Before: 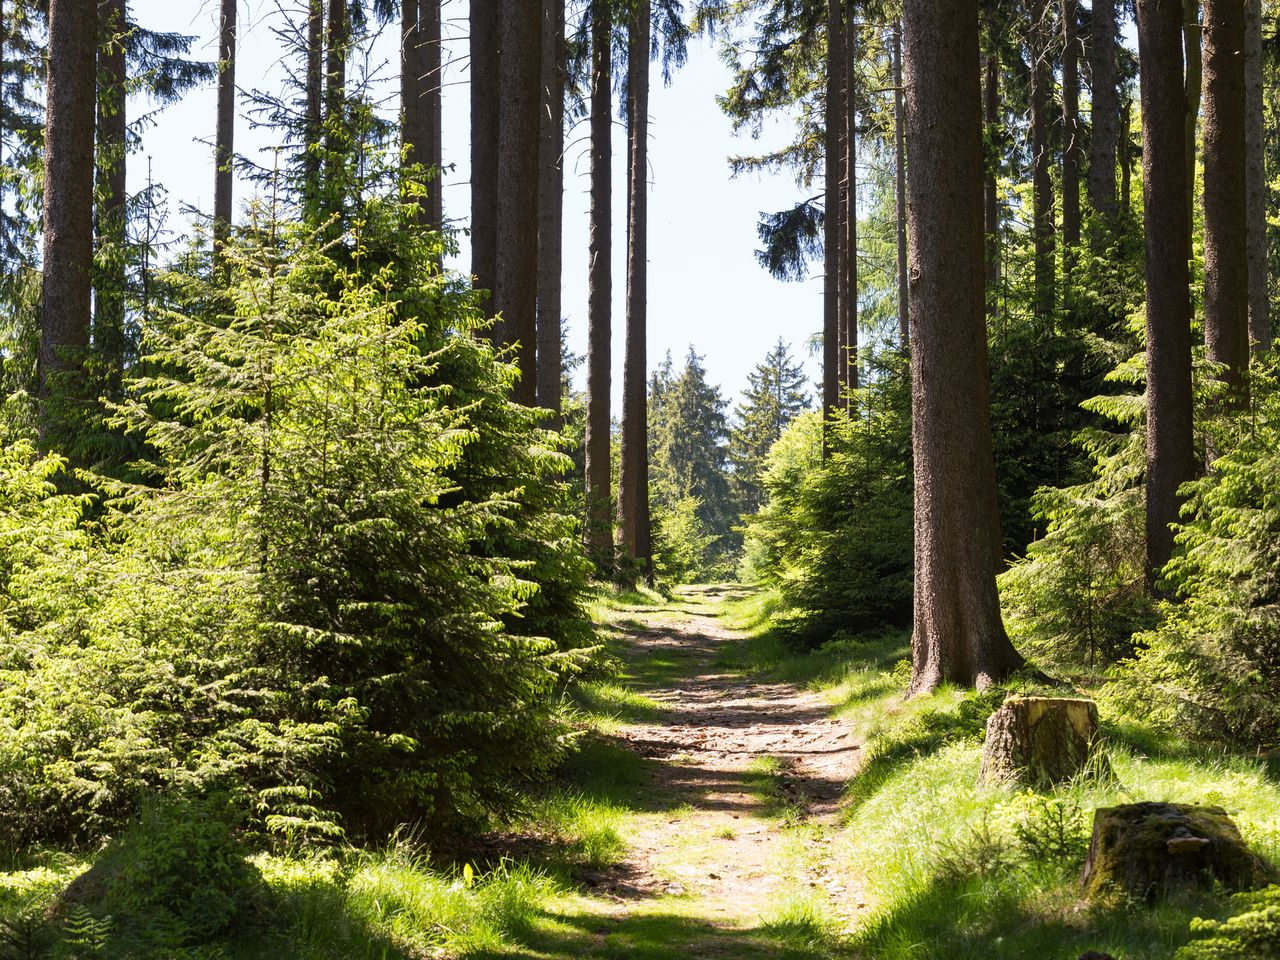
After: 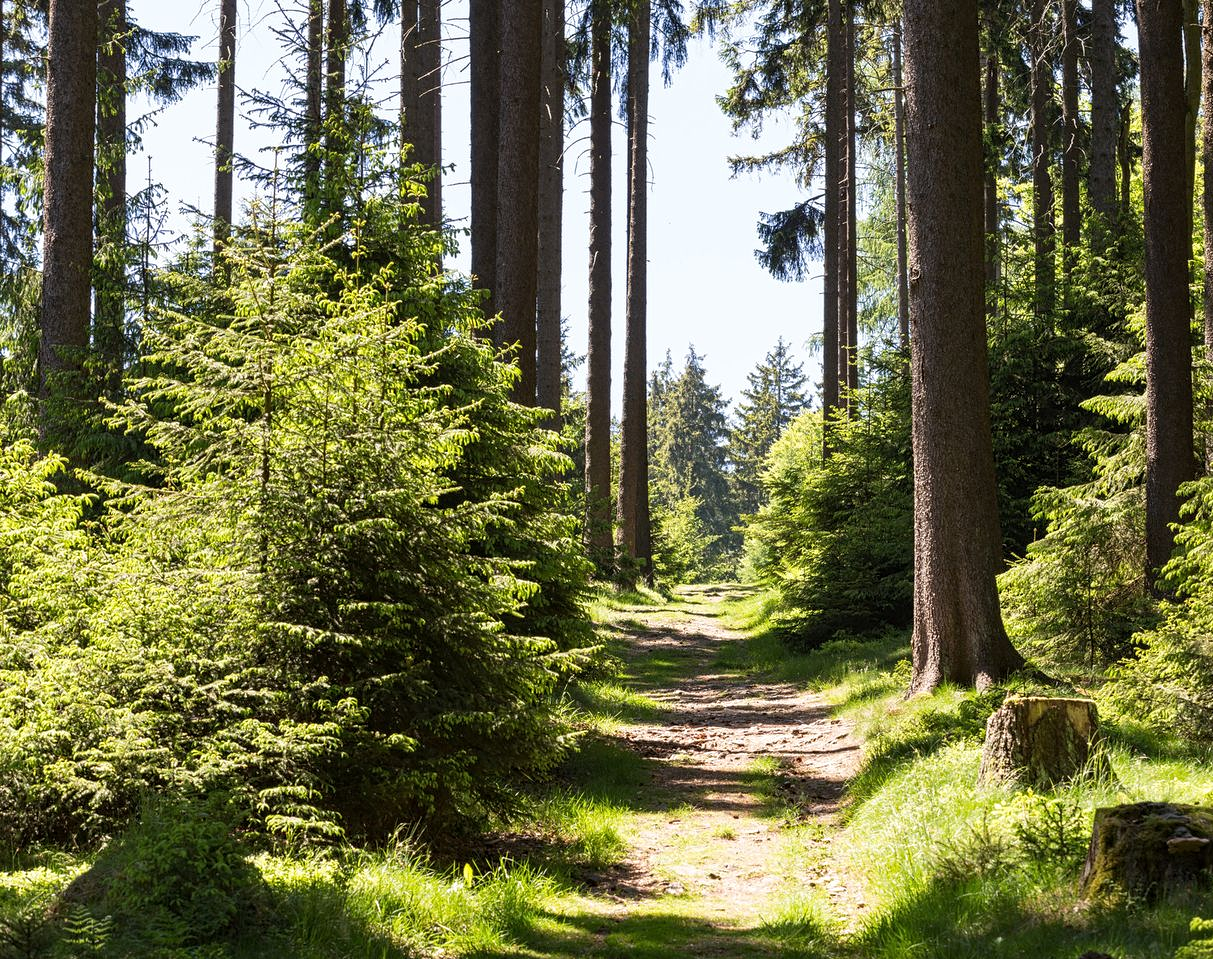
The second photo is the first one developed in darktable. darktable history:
crop and rotate: right 5.167%
contrast equalizer: y [[0.5, 0.5, 0.5, 0.512, 0.552, 0.62], [0.5 ×6], [0.5 ×4, 0.504, 0.553], [0 ×6], [0 ×6]]
